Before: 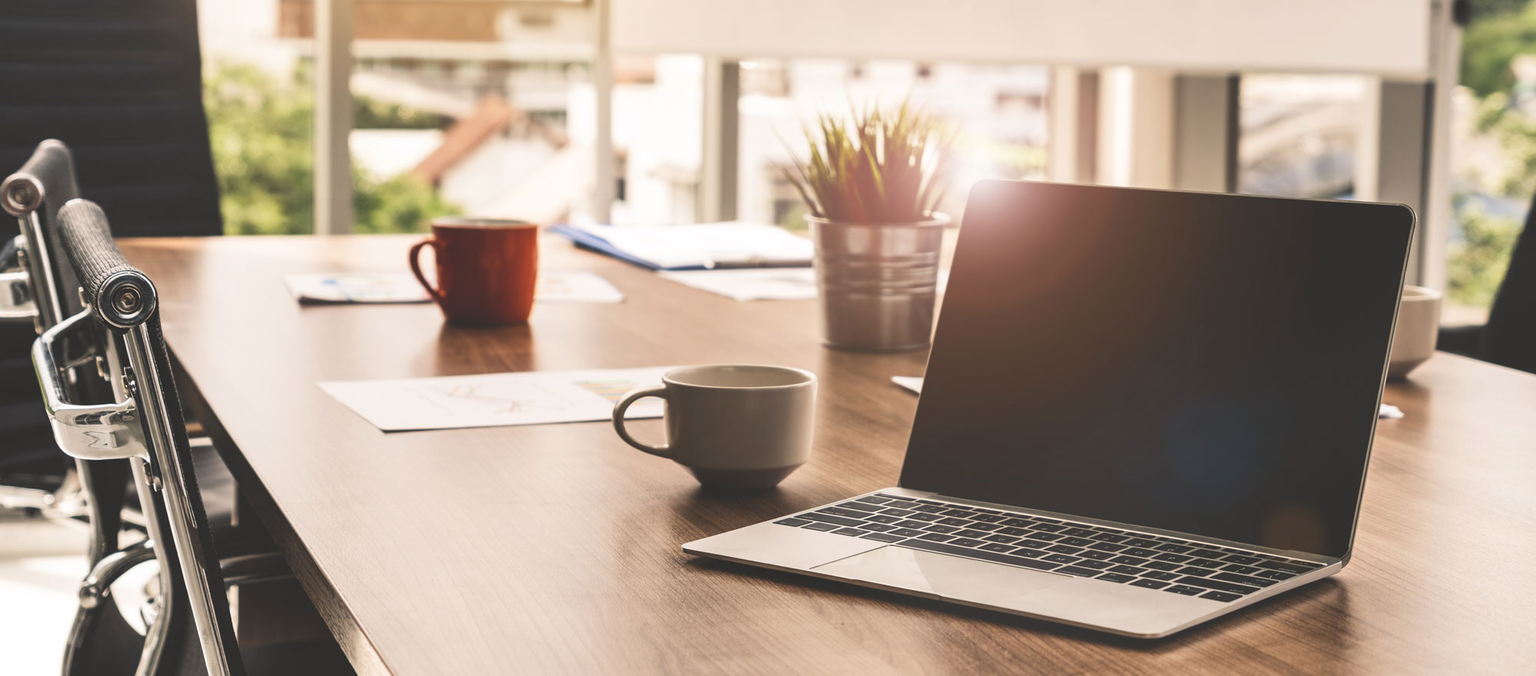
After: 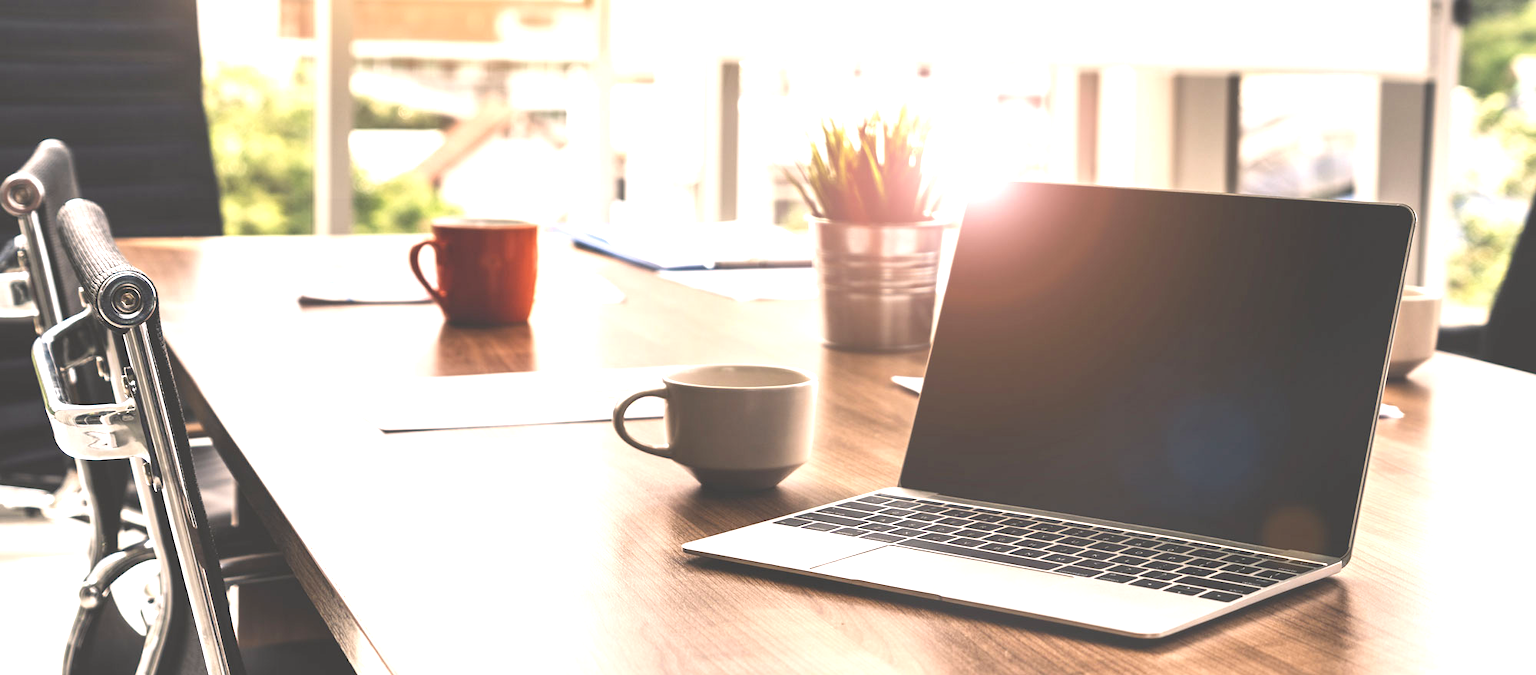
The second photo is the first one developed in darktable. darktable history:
white balance: red 1.009, blue 1.027
exposure: black level correction -0.001, exposure 0.9 EV, compensate exposure bias true, compensate highlight preservation false
